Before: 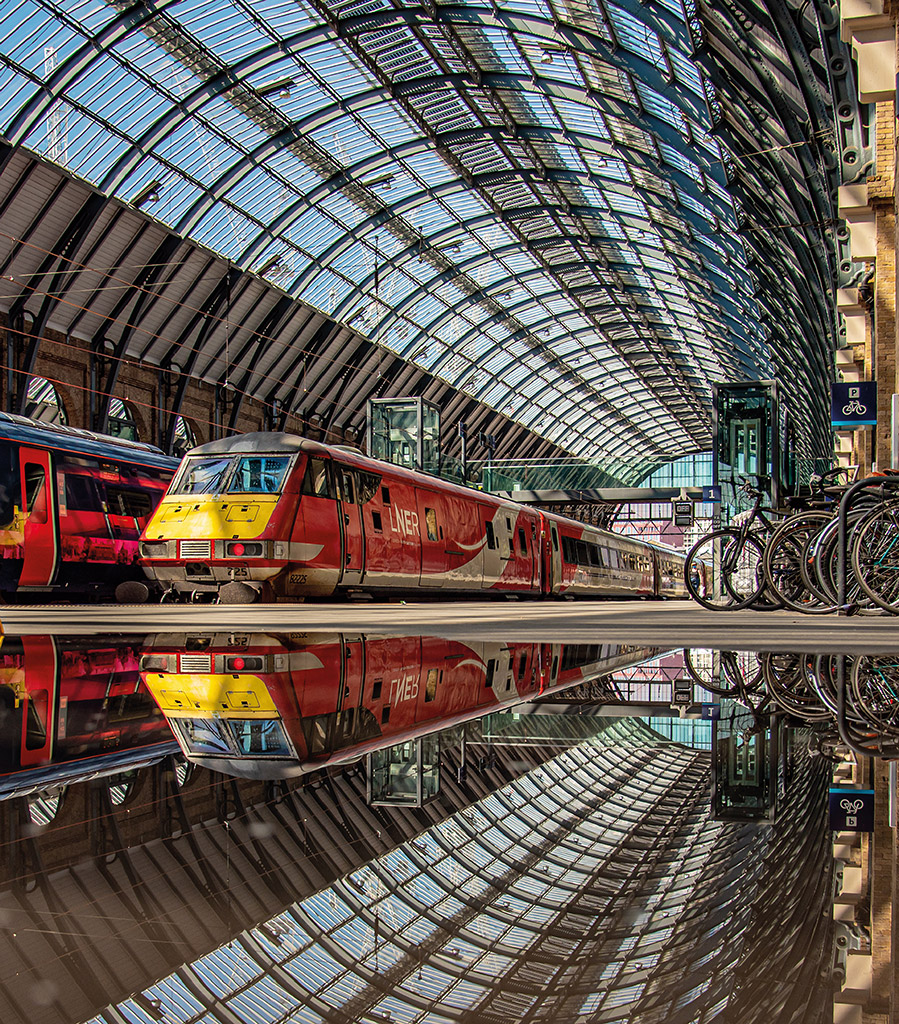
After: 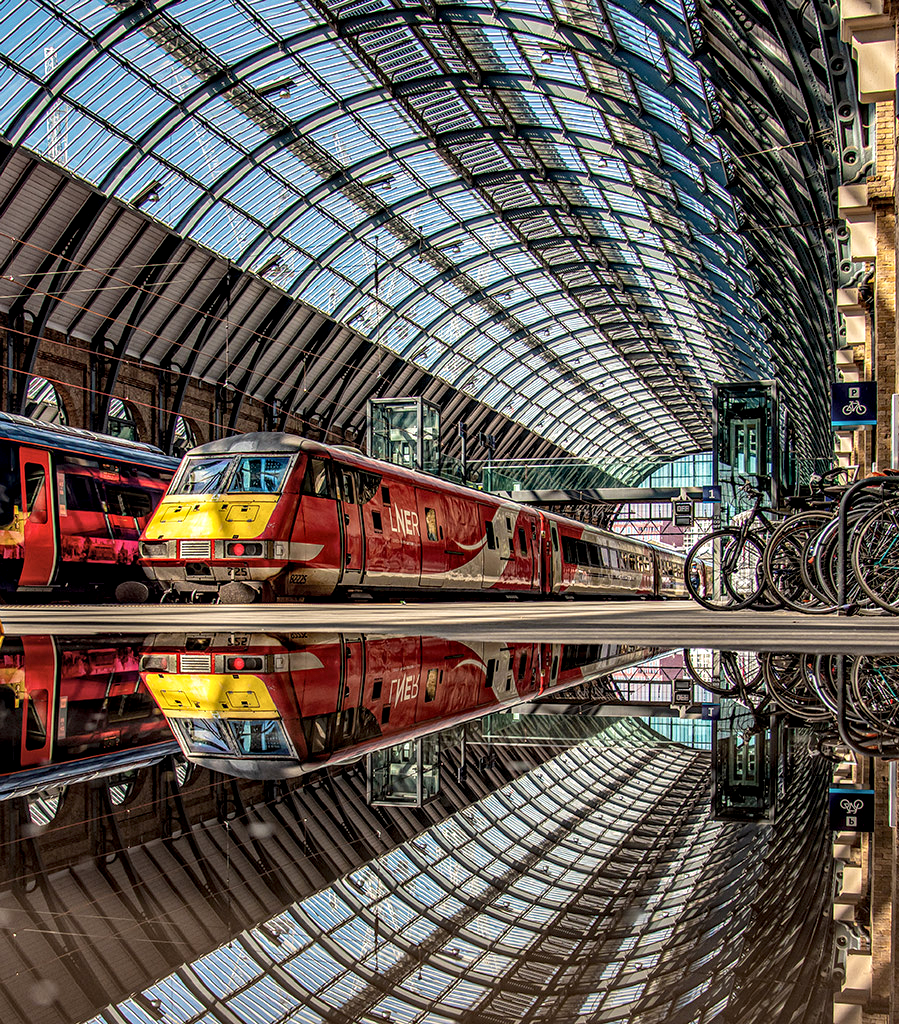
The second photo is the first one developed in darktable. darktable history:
haze removal: compatibility mode true, adaptive false
local contrast: detail 160%
